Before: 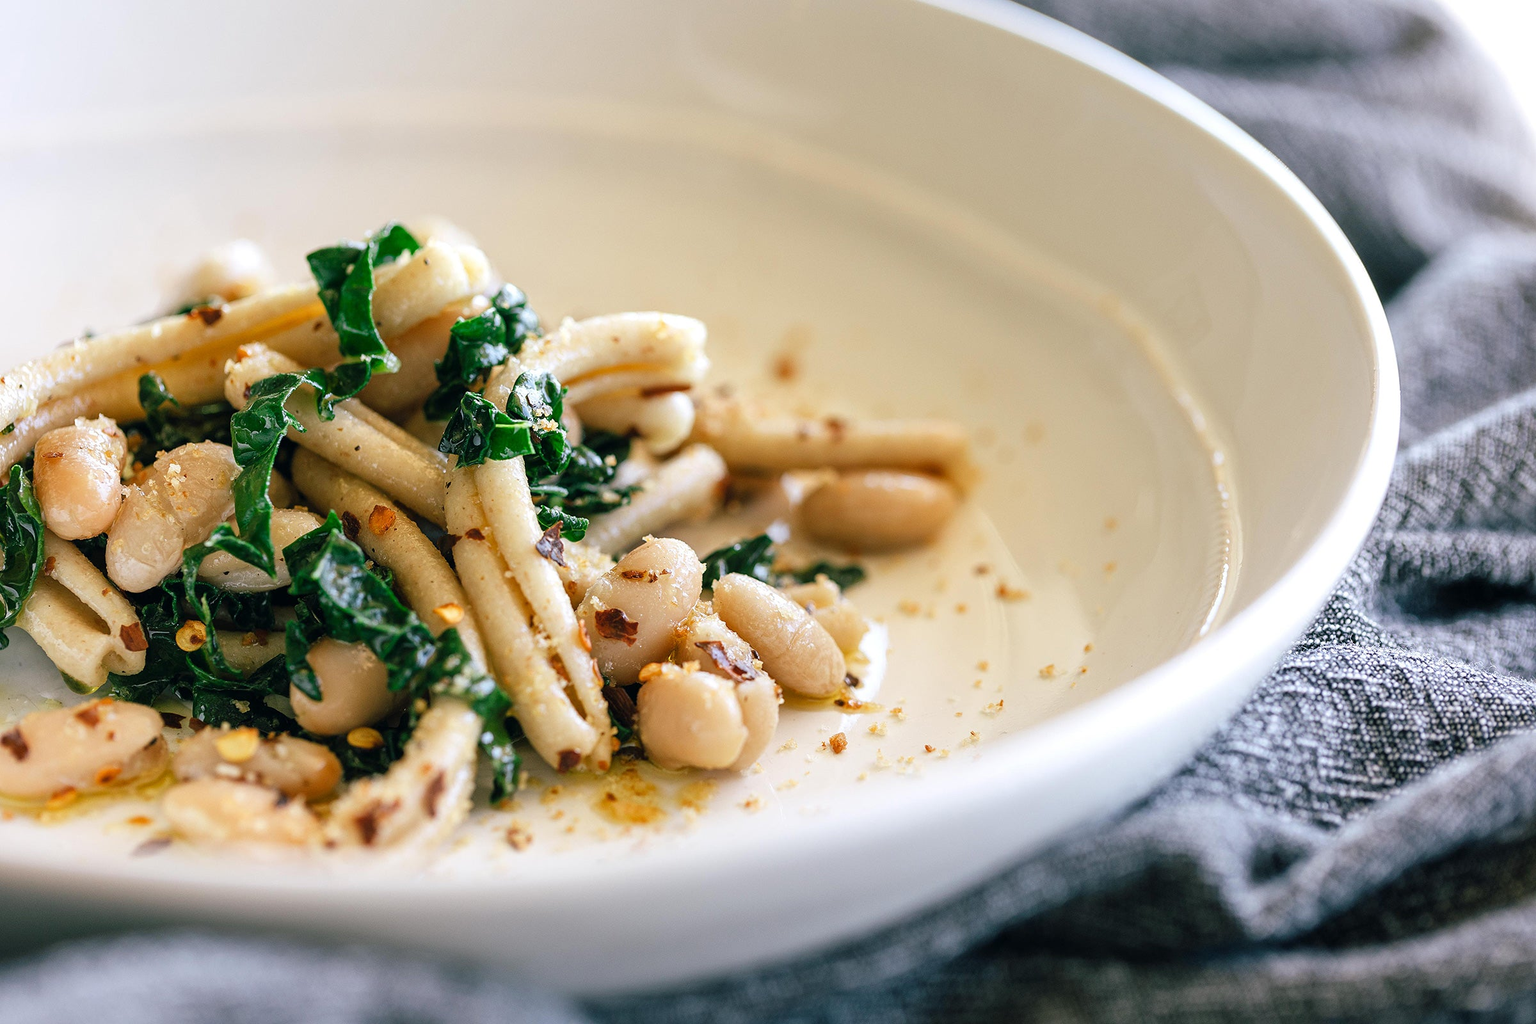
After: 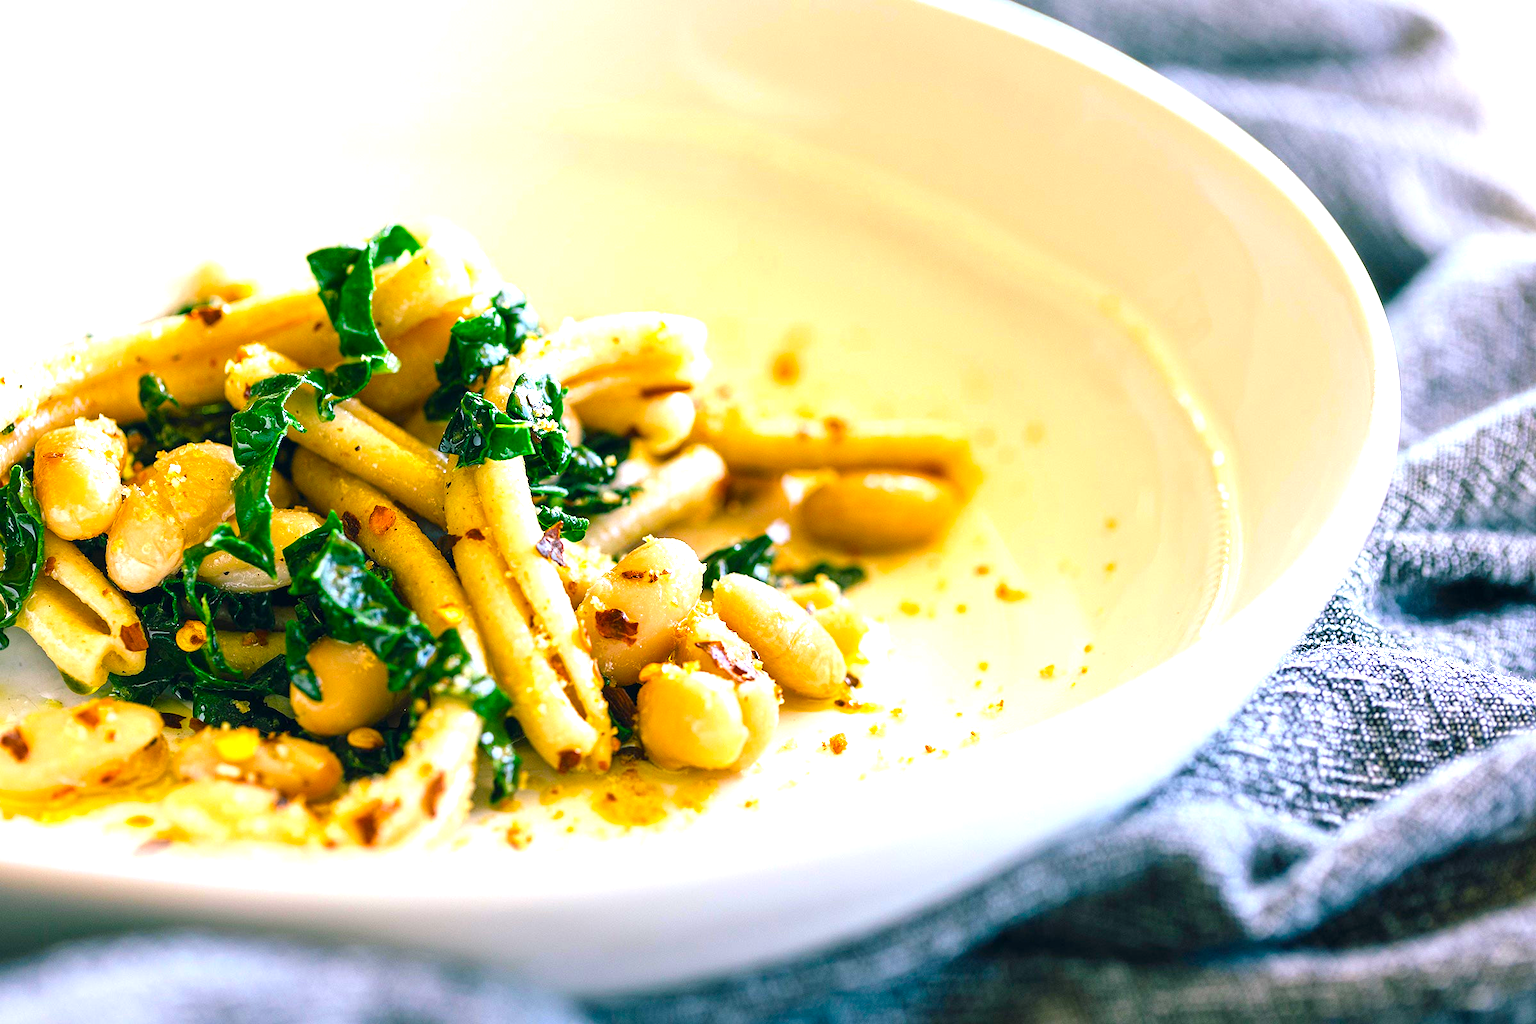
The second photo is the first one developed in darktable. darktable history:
exposure: black level correction 0, exposure 0.896 EV, compensate exposure bias true, compensate highlight preservation false
color balance rgb: linear chroma grading › global chroma 15.267%, perceptual saturation grading › global saturation 41.997%, global vibrance 20%
